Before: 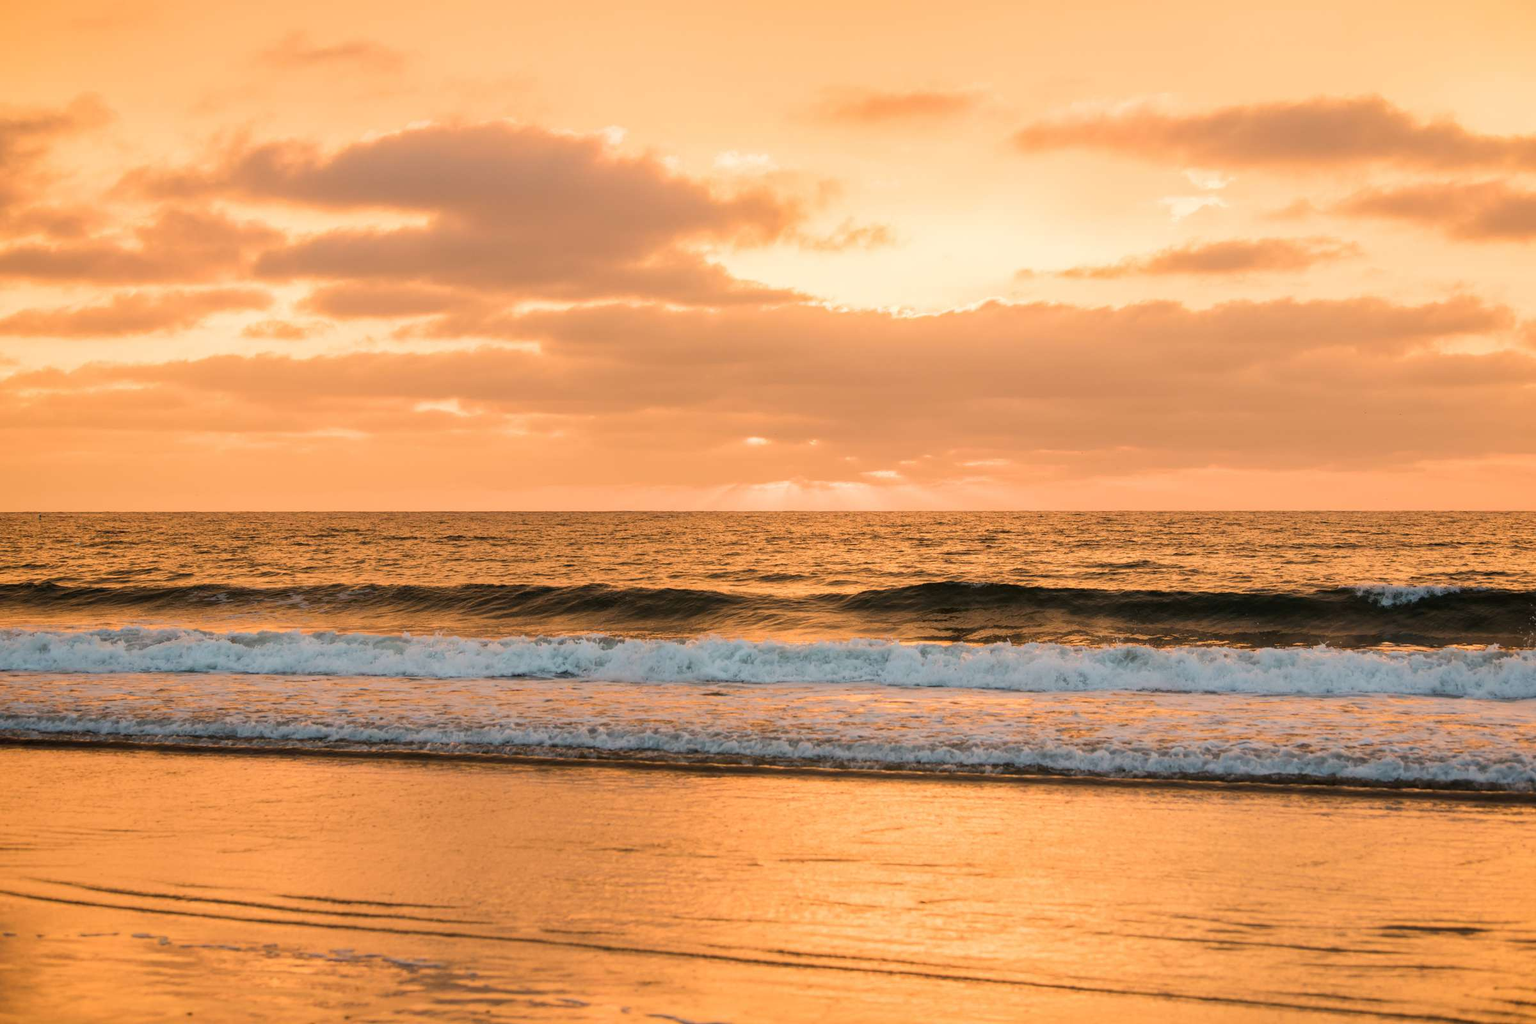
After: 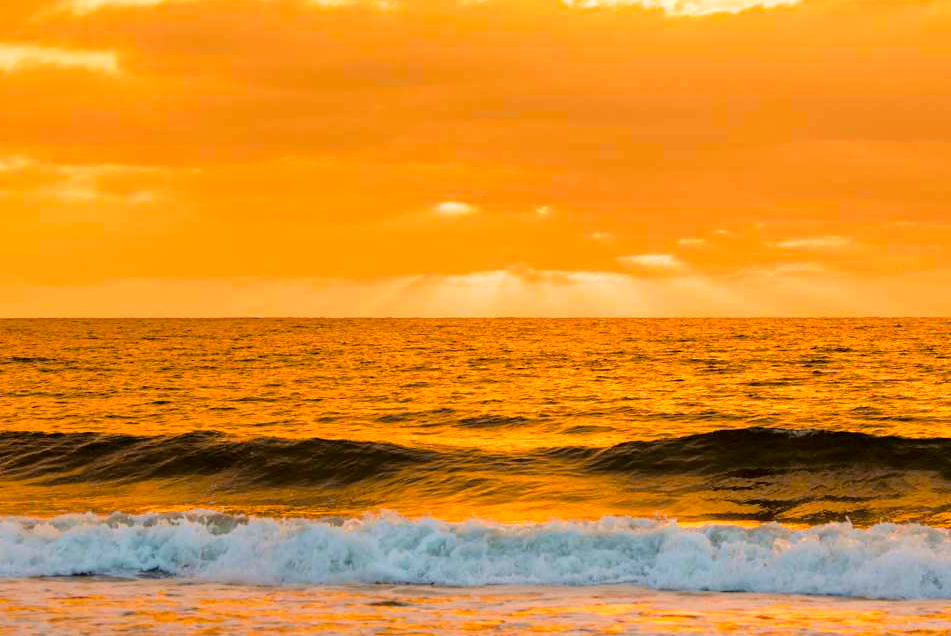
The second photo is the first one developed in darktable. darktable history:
crop: left 30.374%, top 30.111%, right 29.992%, bottom 30.132%
color balance rgb: perceptual saturation grading › global saturation 30.332%
tone curve: curves: ch0 [(0.024, 0) (0.075, 0.034) (0.145, 0.098) (0.257, 0.259) (0.408, 0.45) (0.611, 0.64) (0.81, 0.857) (1, 1)]; ch1 [(0, 0) (0.287, 0.198) (0.501, 0.506) (0.56, 0.57) (0.712, 0.777) (0.976, 0.992)]; ch2 [(0, 0) (0.5, 0.5) (0.523, 0.552) (0.59, 0.603) (0.681, 0.754) (1, 1)], color space Lab, independent channels, preserve colors none
